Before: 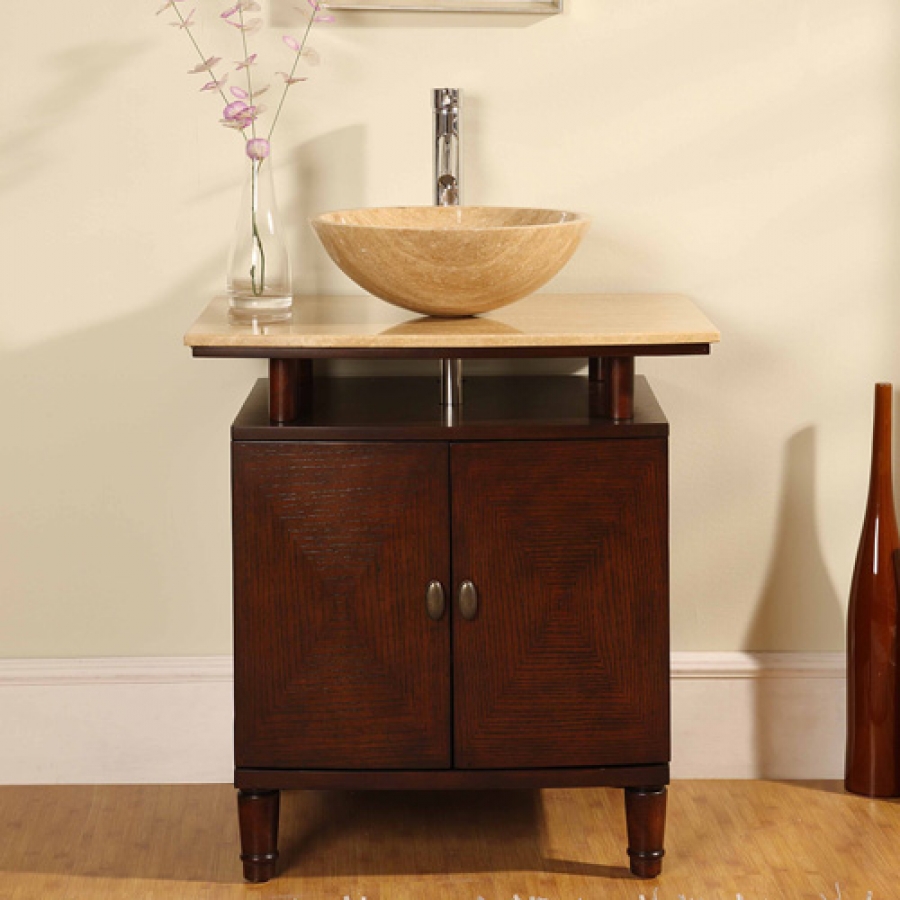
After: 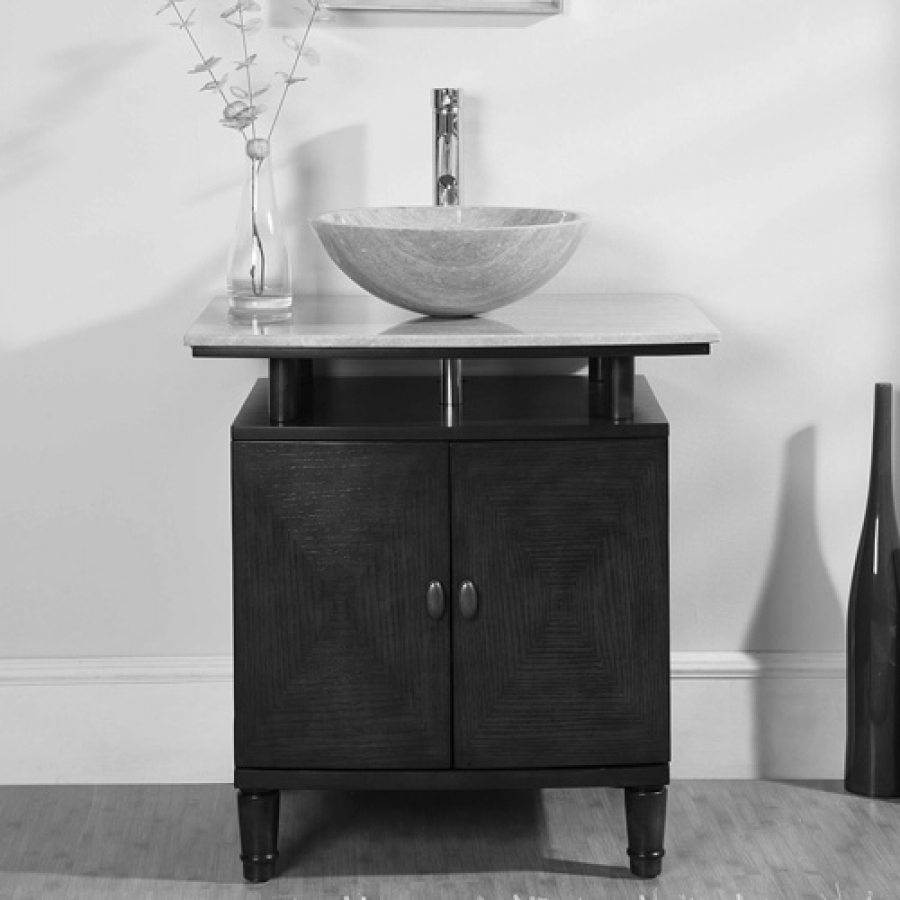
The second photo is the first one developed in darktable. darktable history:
color zones: curves: ch1 [(0.077, 0.436) (0.25, 0.5) (0.75, 0.5)]
white balance: red 0.986, blue 1.01
monochrome: a 16.01, b -2.65, highlights 0.52
